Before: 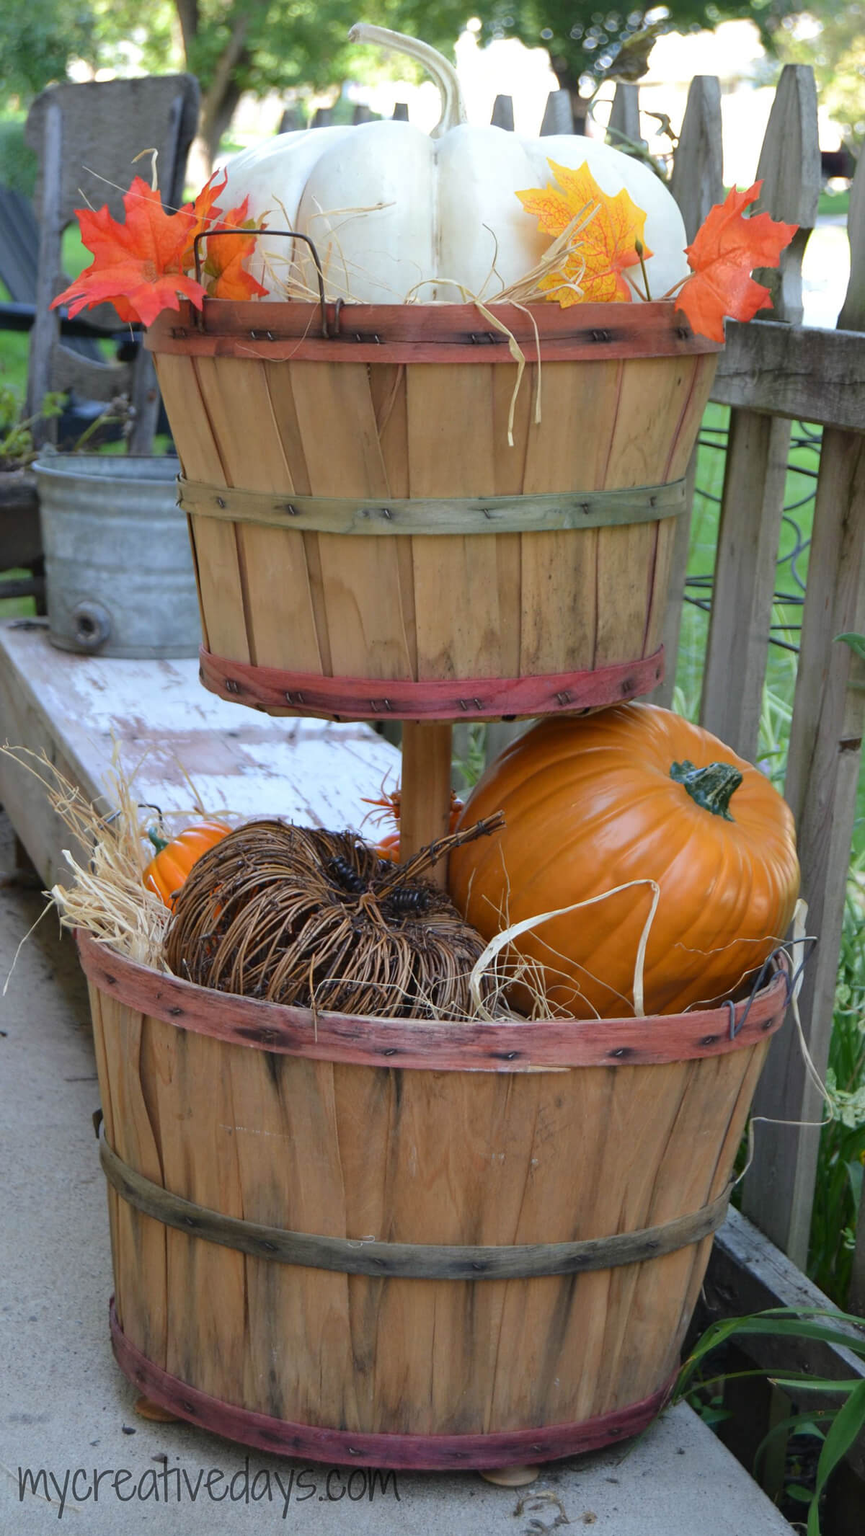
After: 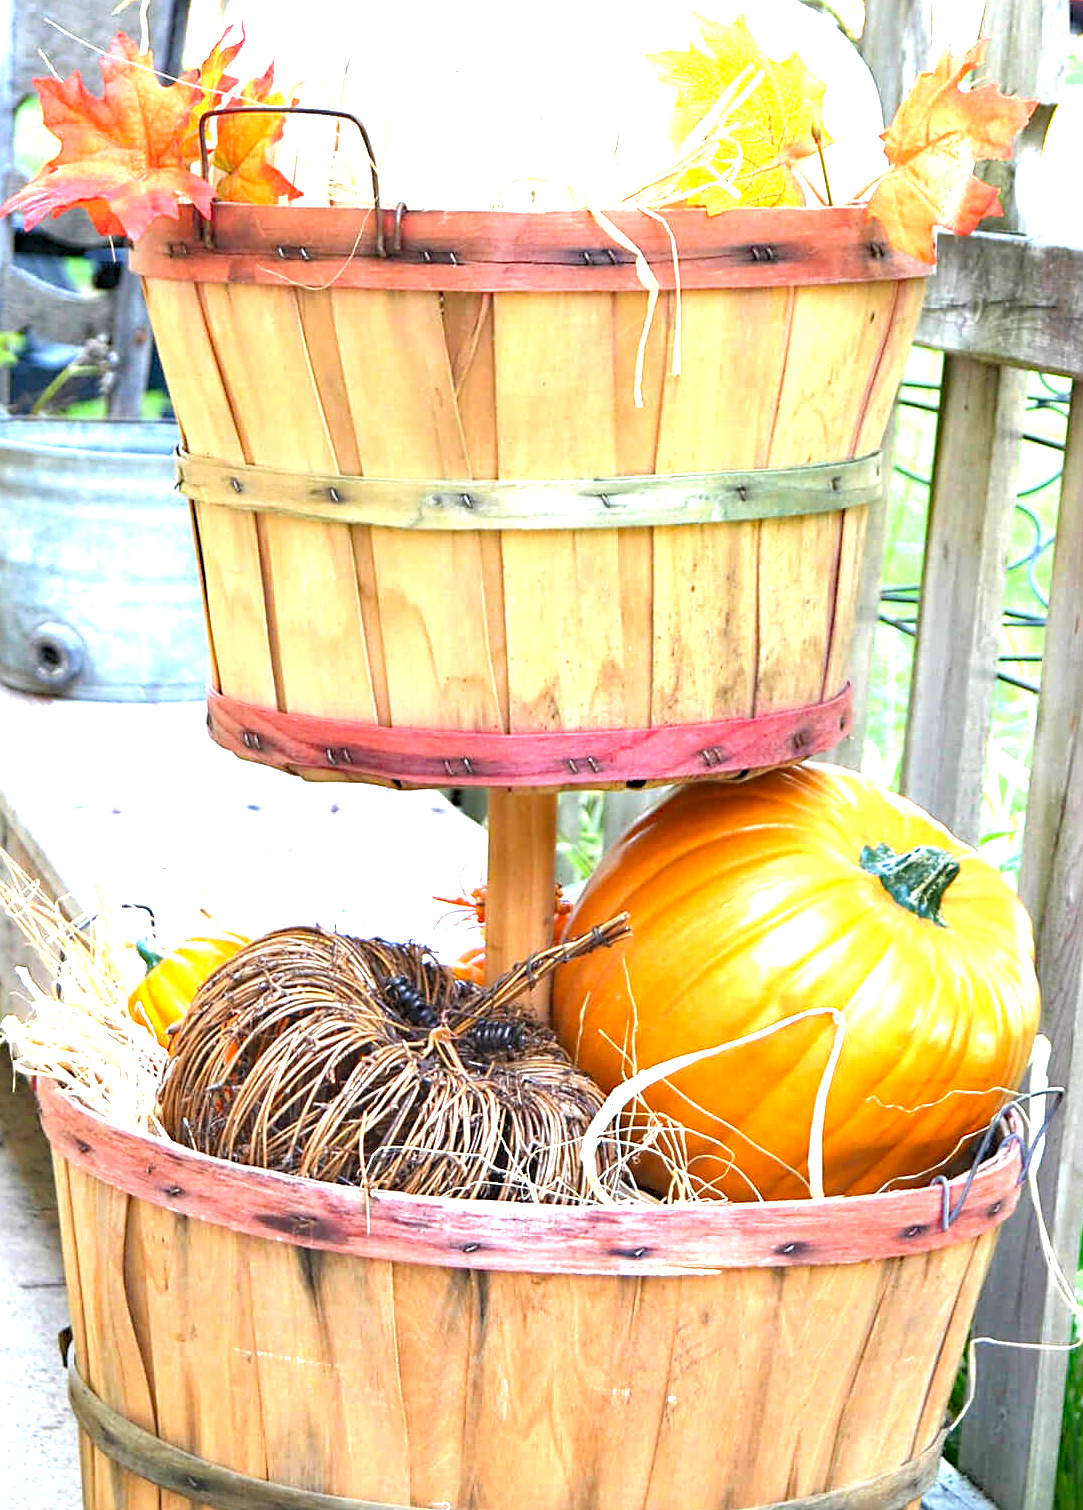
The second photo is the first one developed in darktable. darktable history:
exposure: black level correction 0, exposure 1.48 EV, compensate exposure bias true, compensate highlight preservation false
crop: left 5.846%, top 9.979%, right 3.829%, bottom 19.133%
levels: levels [0.012, 0.367, 0.697]
contrast equalizer: octaves 7, y [[0.579, 0.58, 0.505, 0.5, 0.5, 0.5], [0.5 ×6], [0.5 ×6], [0 ×6], [0 ×6]]
haze removal: adaptive false
sharpen: on, module defaults
tone equalizer: -8 EV 0.241 EV, -7 EV 0.445 EV, -6 EV 0.382 EV, -5 EV 0.219 EV, -3 EV -0.263 EV, -2 EV -0.406 EV, -1 EV -0.4 EV, +0 EV -0.28 EV, edges refinement/feathering 500, mask exposure compensation -1.57 EV, preserve details no
